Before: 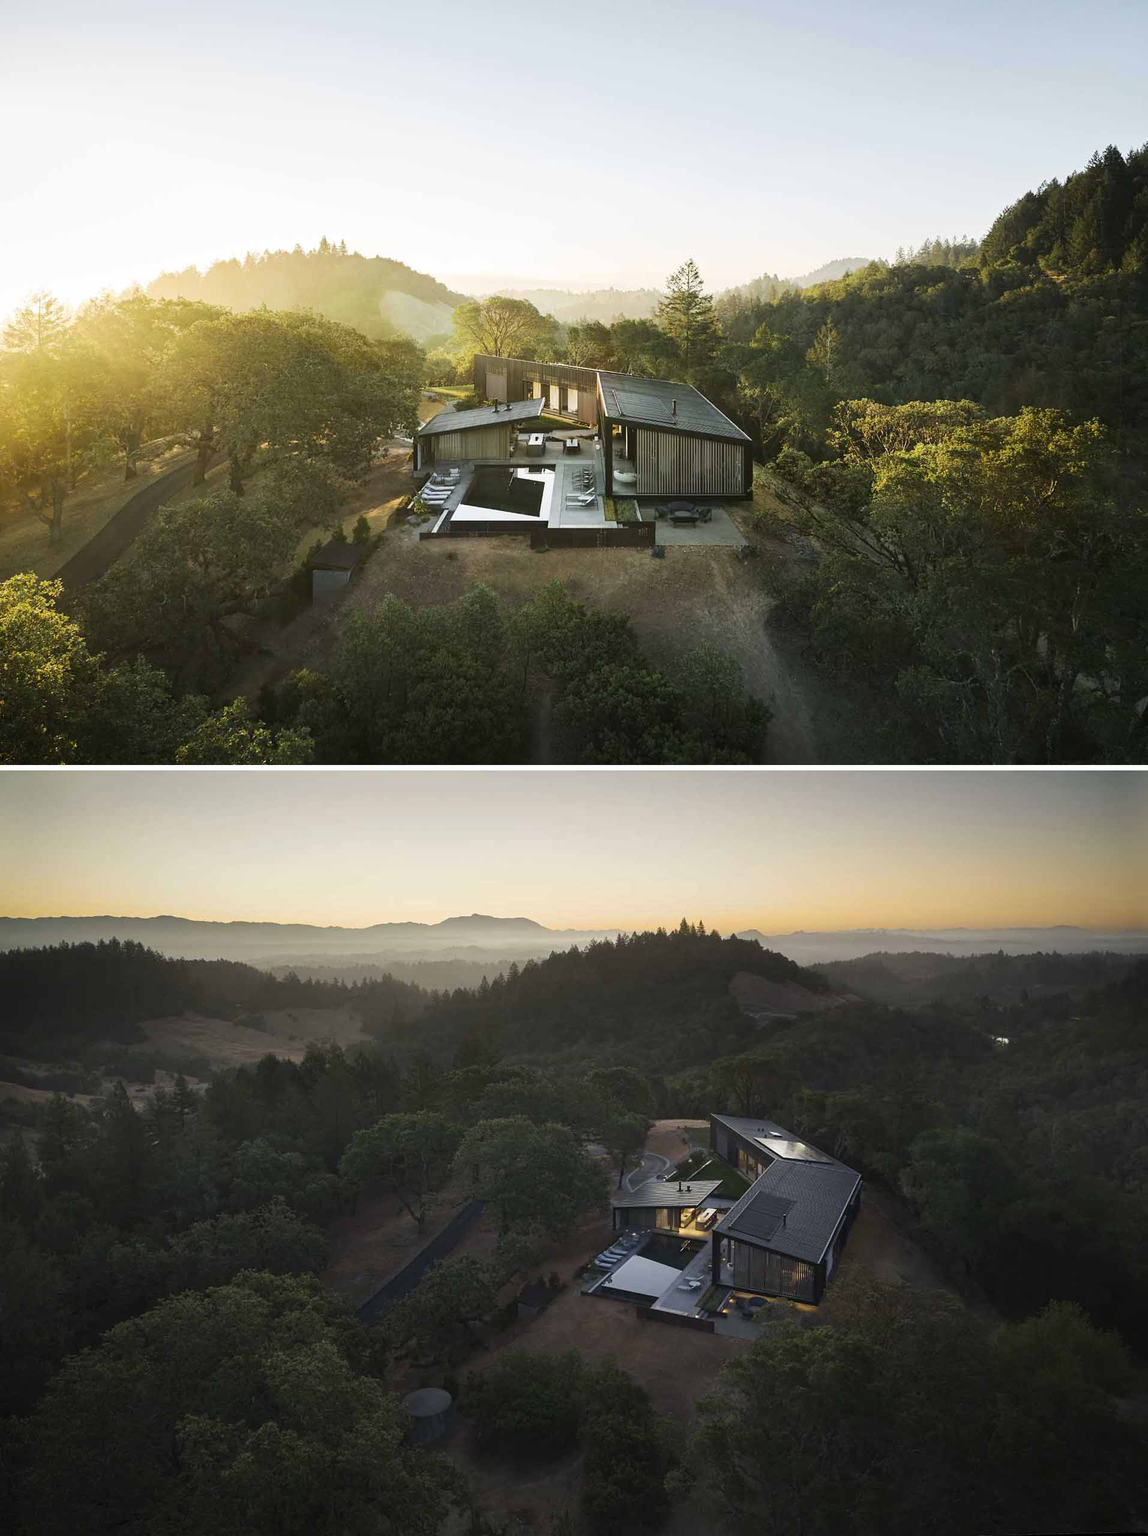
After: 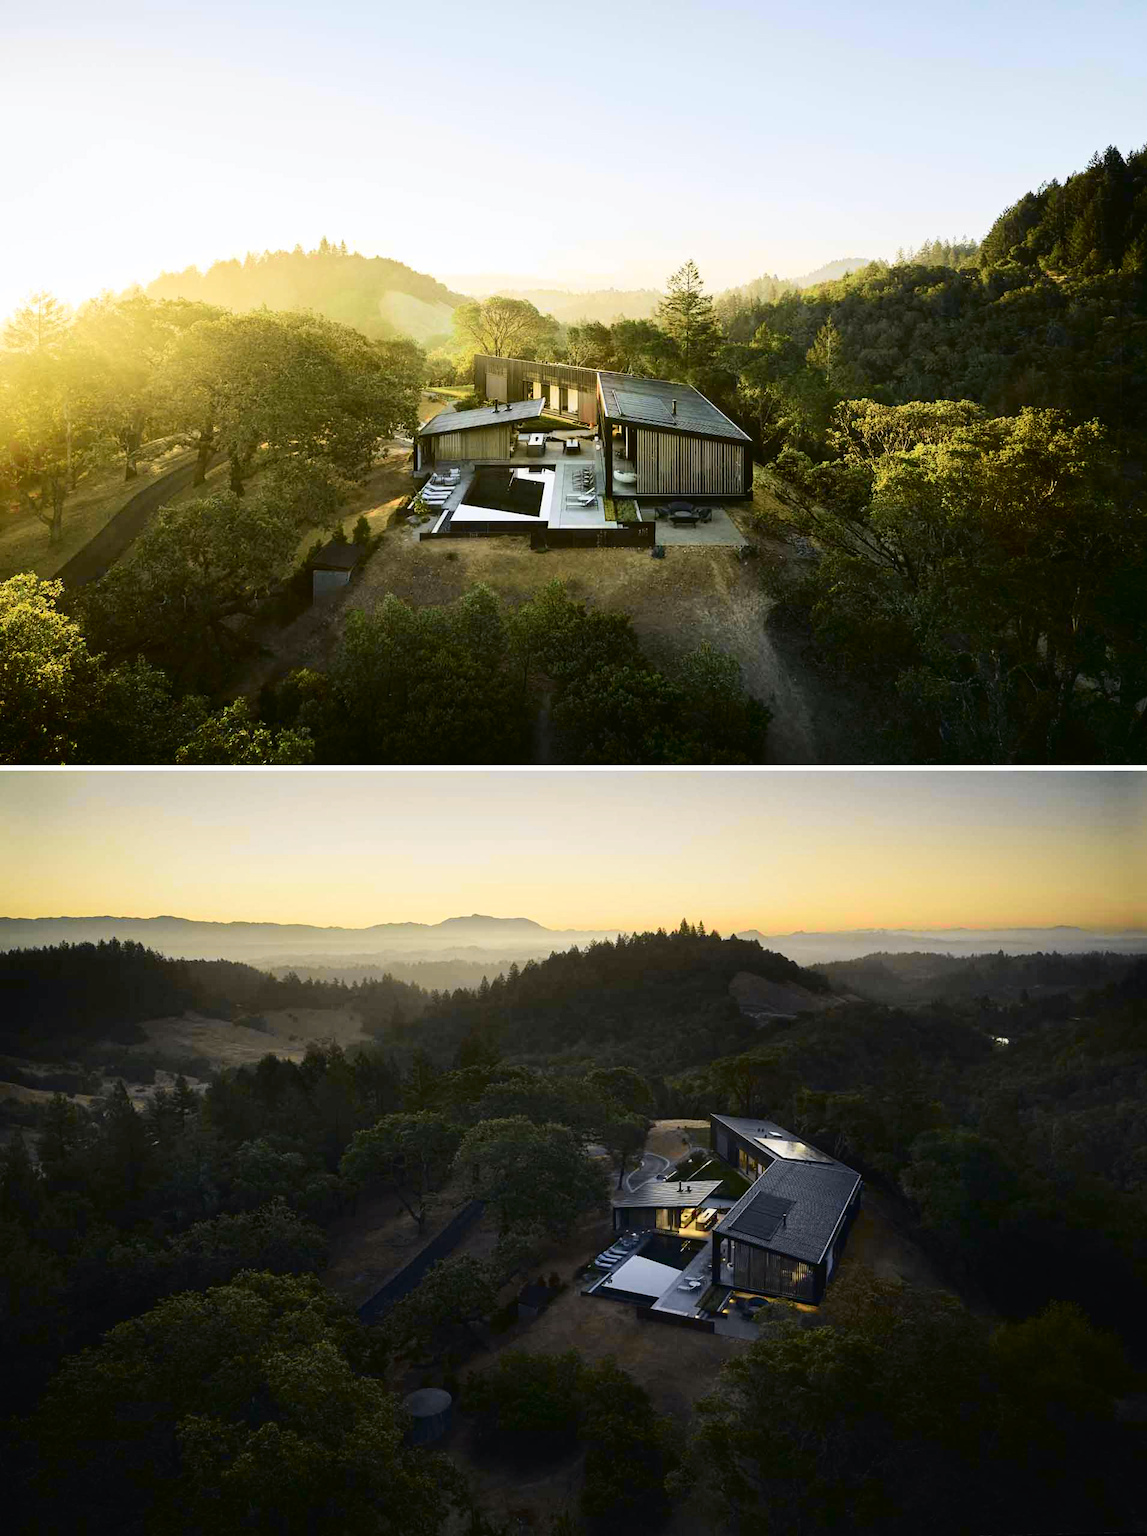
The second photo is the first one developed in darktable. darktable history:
tone curve: curves: ch0 [(0, 0.01) (0.133, 0.057) (0.338, 0.327) (0.494, 0.55) (0.726, 0.807) (1, 1)]; ch1 [(0, 0) (0.346, 0.324) (0.45, 0.431) (0.5, 0.5) (0.522, 0.517) (0.543, 0.578) (1, 1)]; ch2 [(0, 0) (0.44, 0.424) (0.501, 0.499) (0.564, 0.611) (0.622, 0.667) (0.707, 0.746) (1, 1)], color space Lab, independent channels, preserve colors none
